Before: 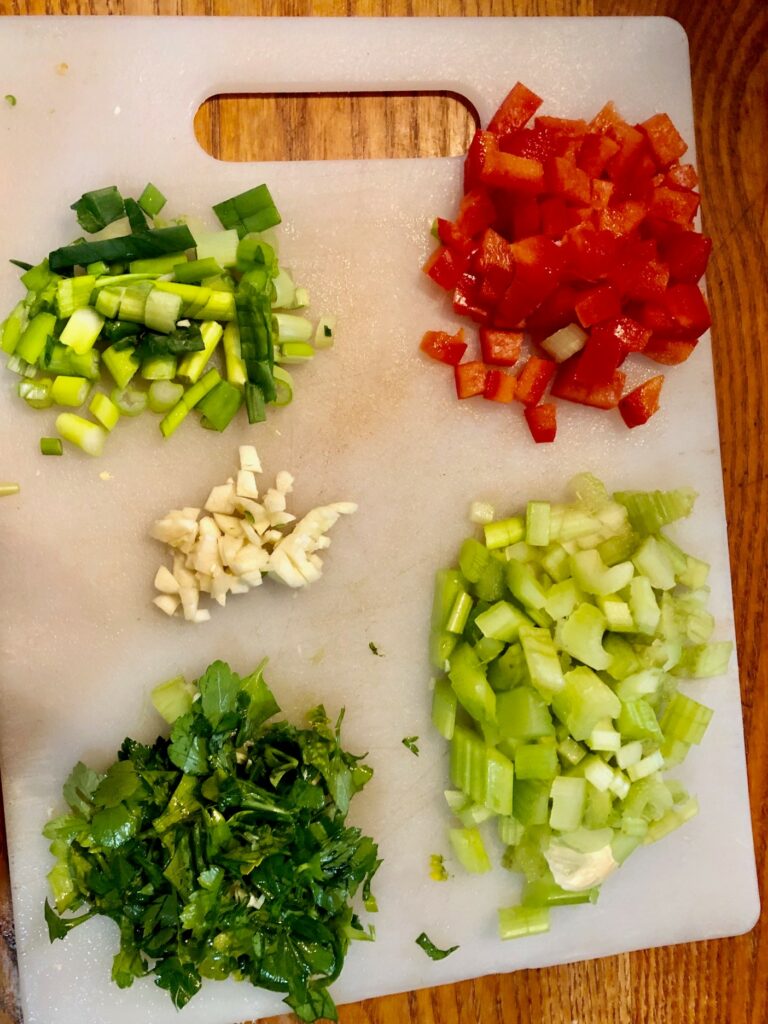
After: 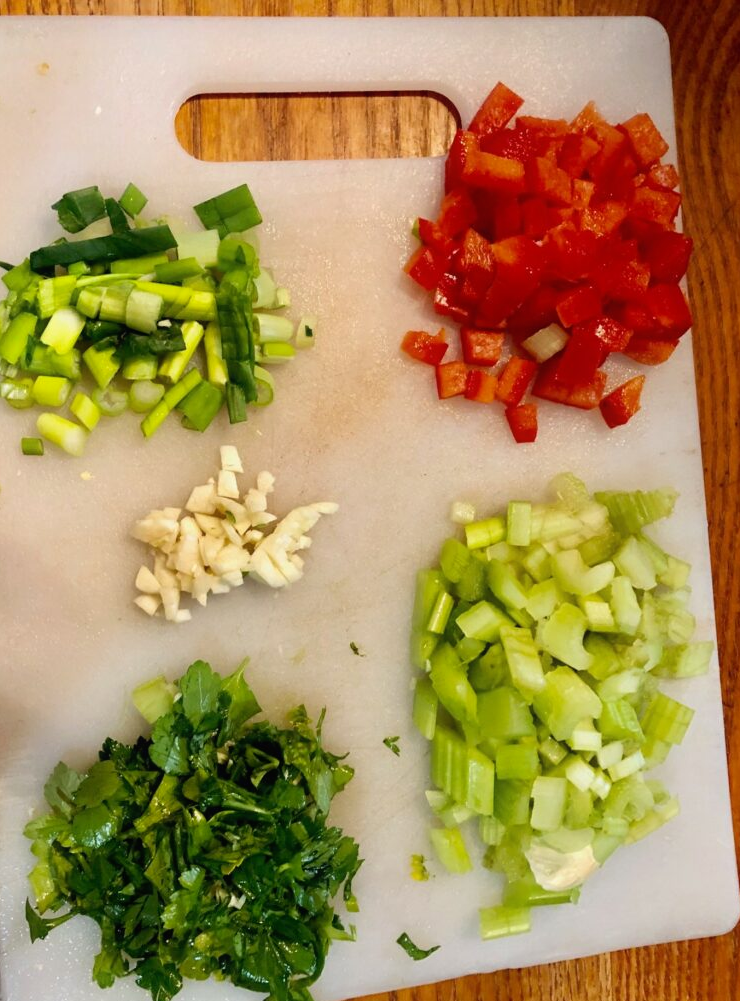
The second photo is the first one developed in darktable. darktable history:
contrast equalizer: y [[0.5, 0.5, 0.472, 0.5, 0.5, 0.5], [0.5 ×6], [0.5 ×6], [0 ×6], [0 ×6]]
crop and rotate: left 2.536%, right 1.107%, bottom 2.246%
